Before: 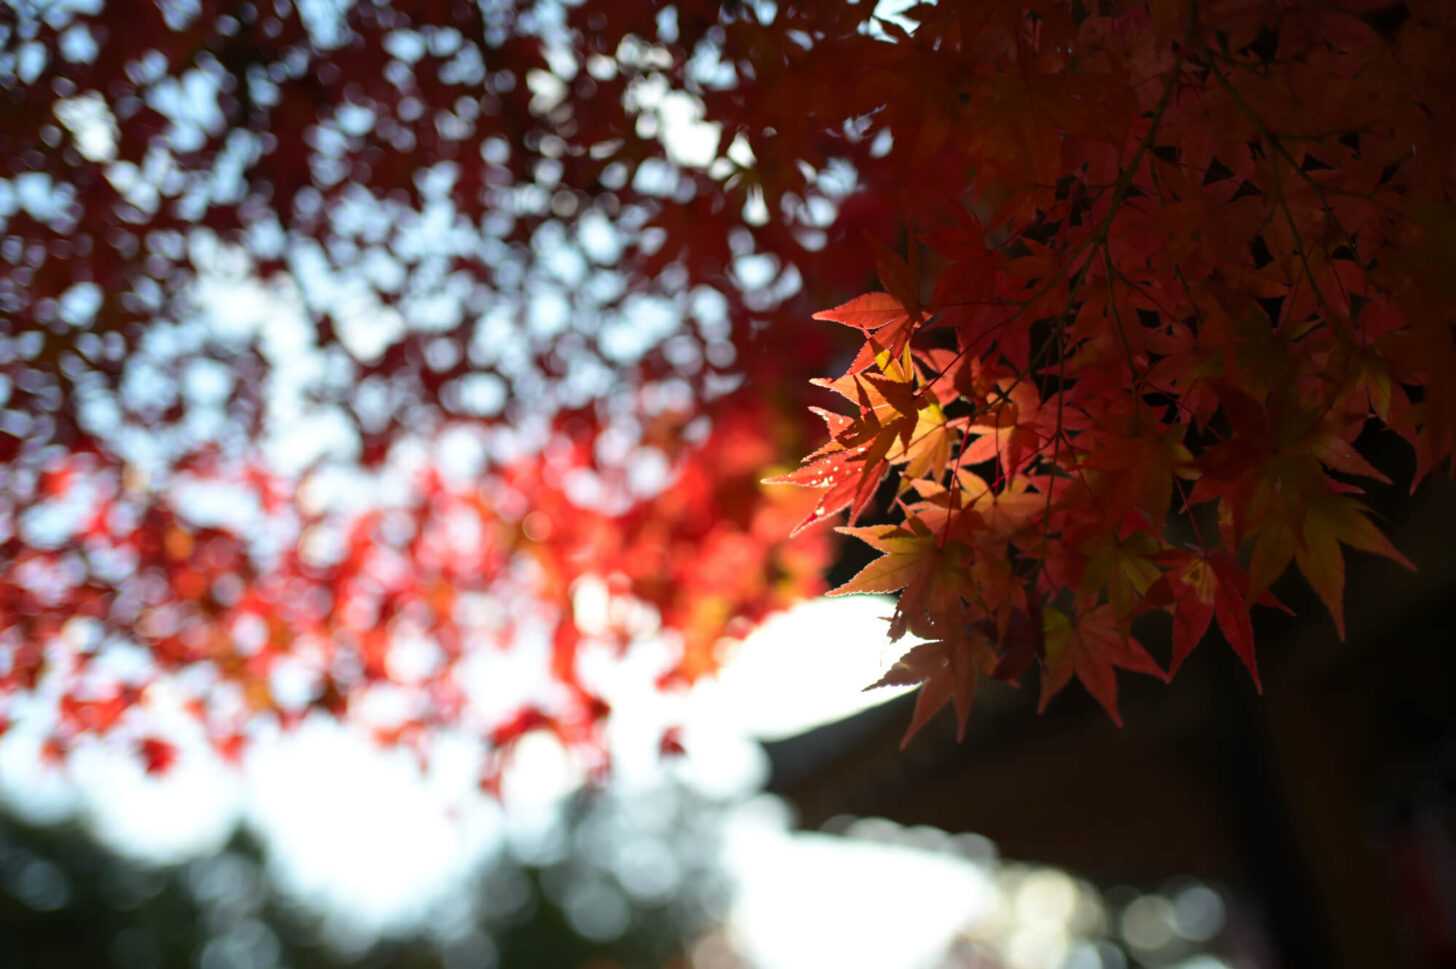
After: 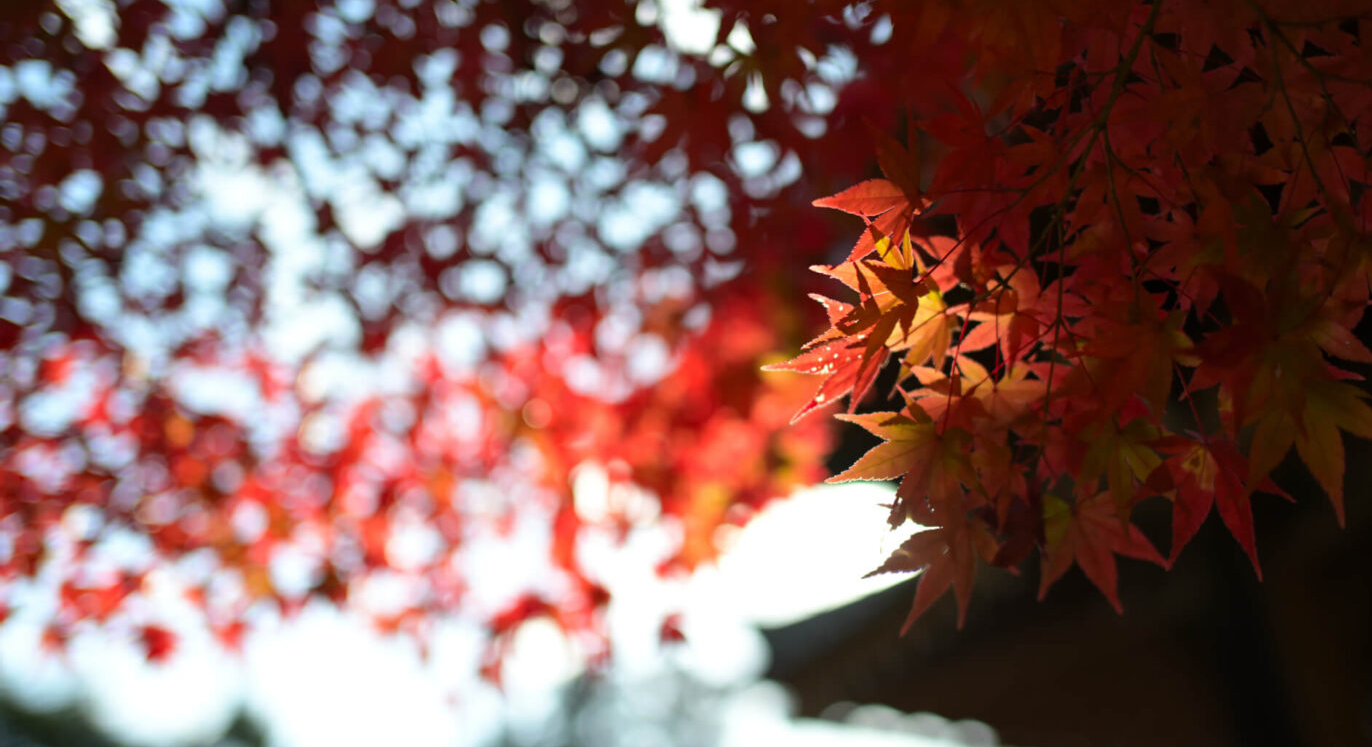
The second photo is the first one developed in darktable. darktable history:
crop and rotate: angle 0.03°, top 11.643%, right 5.651%, bottom 11.189%
color correction: highlights a* -0.182, highlights b* -0.124
